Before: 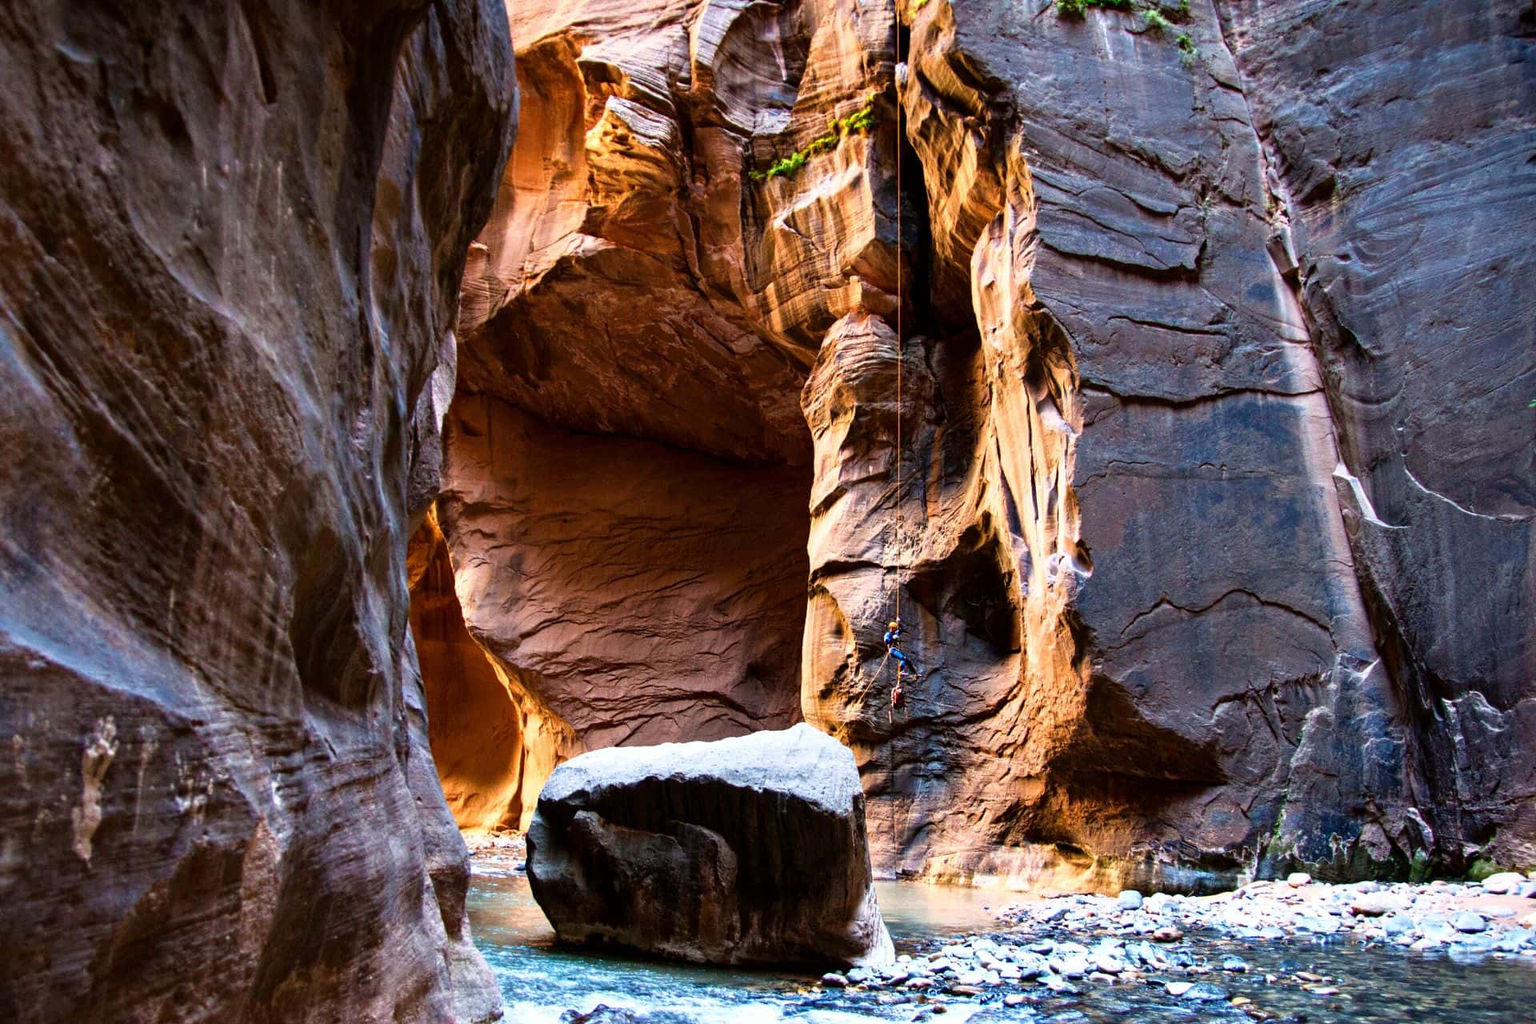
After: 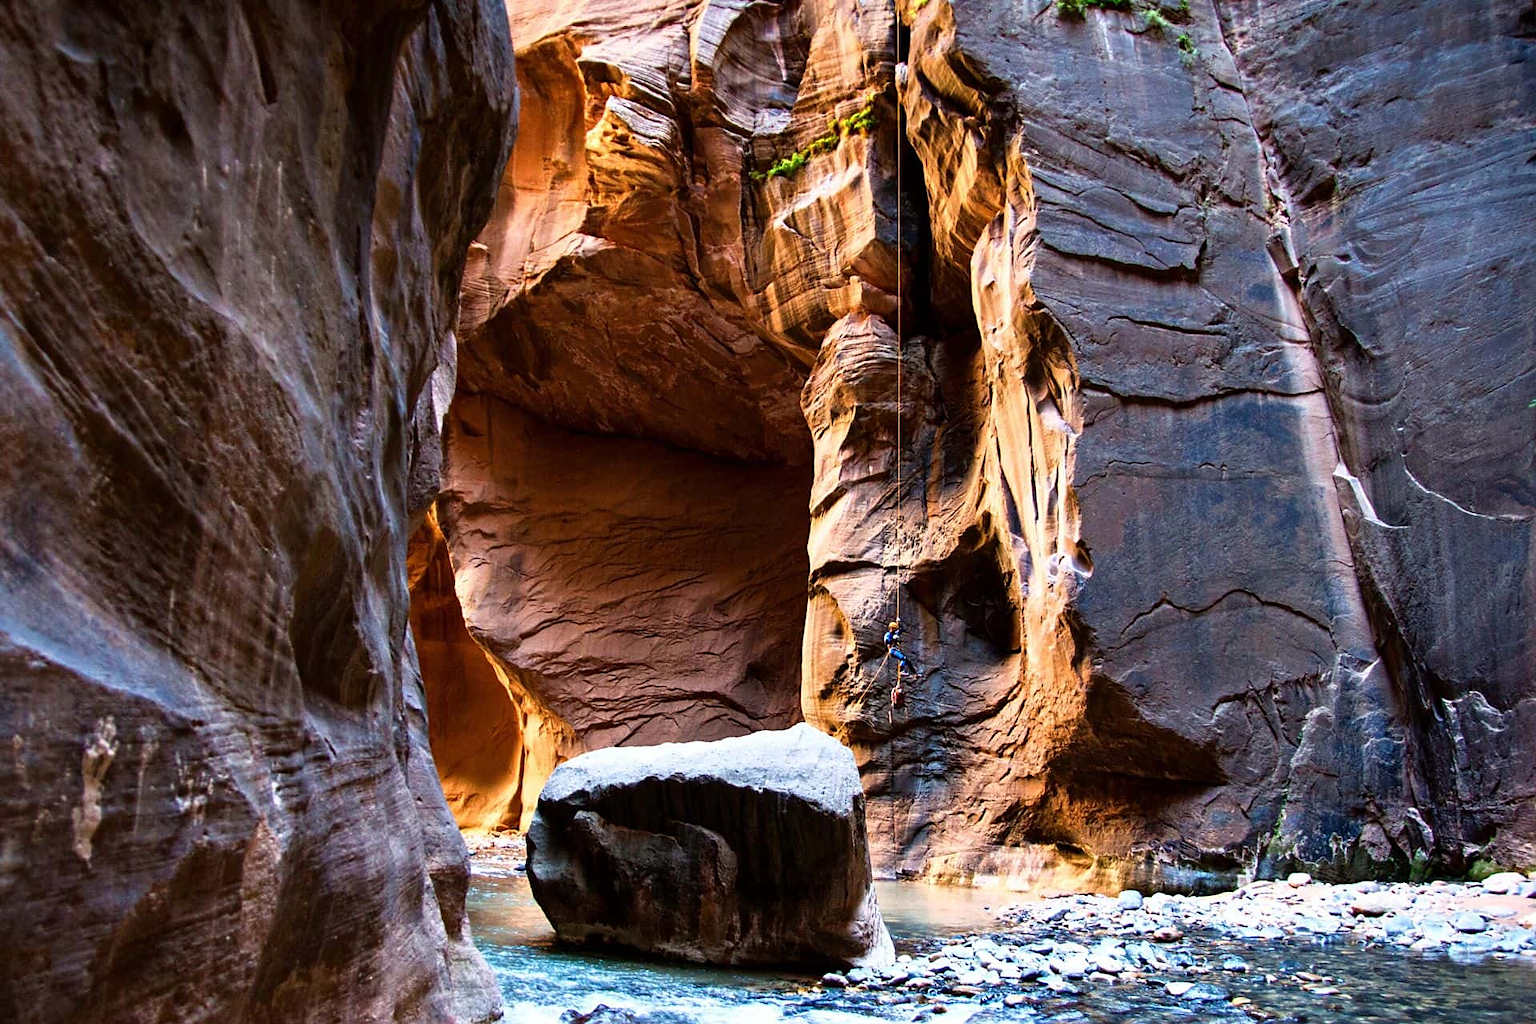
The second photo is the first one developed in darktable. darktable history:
sharpen: radius 1.603, amount 0.364, threshold 1.397
